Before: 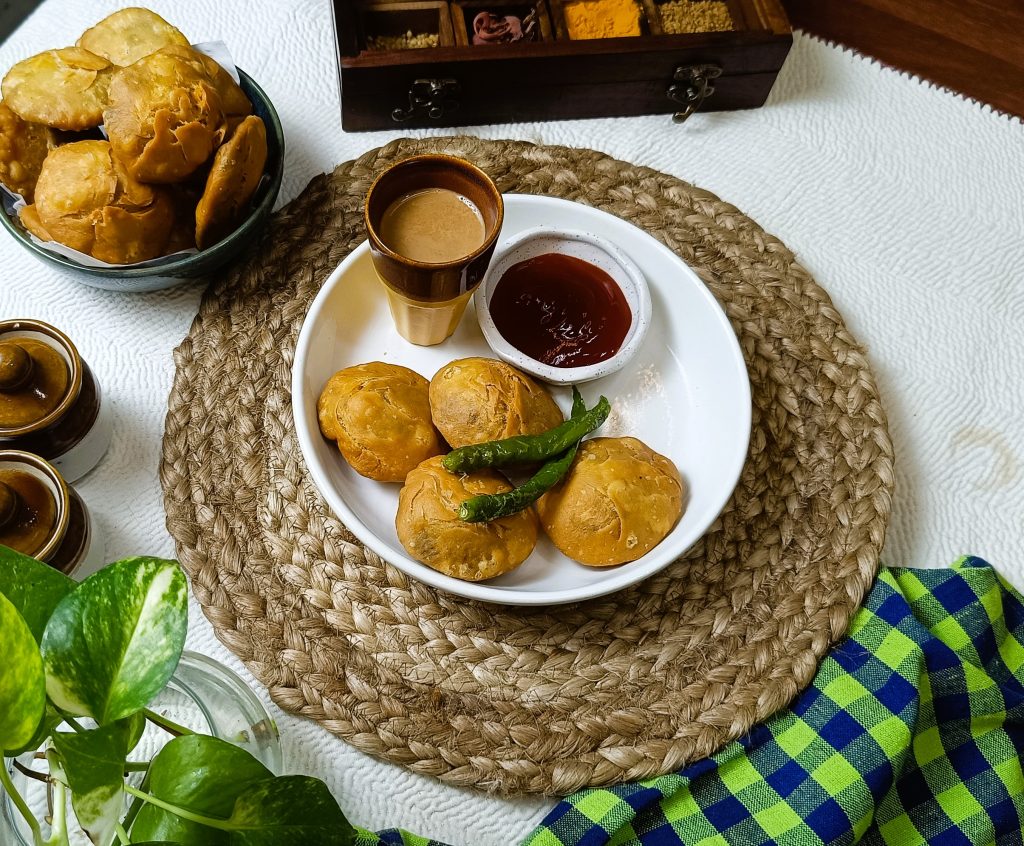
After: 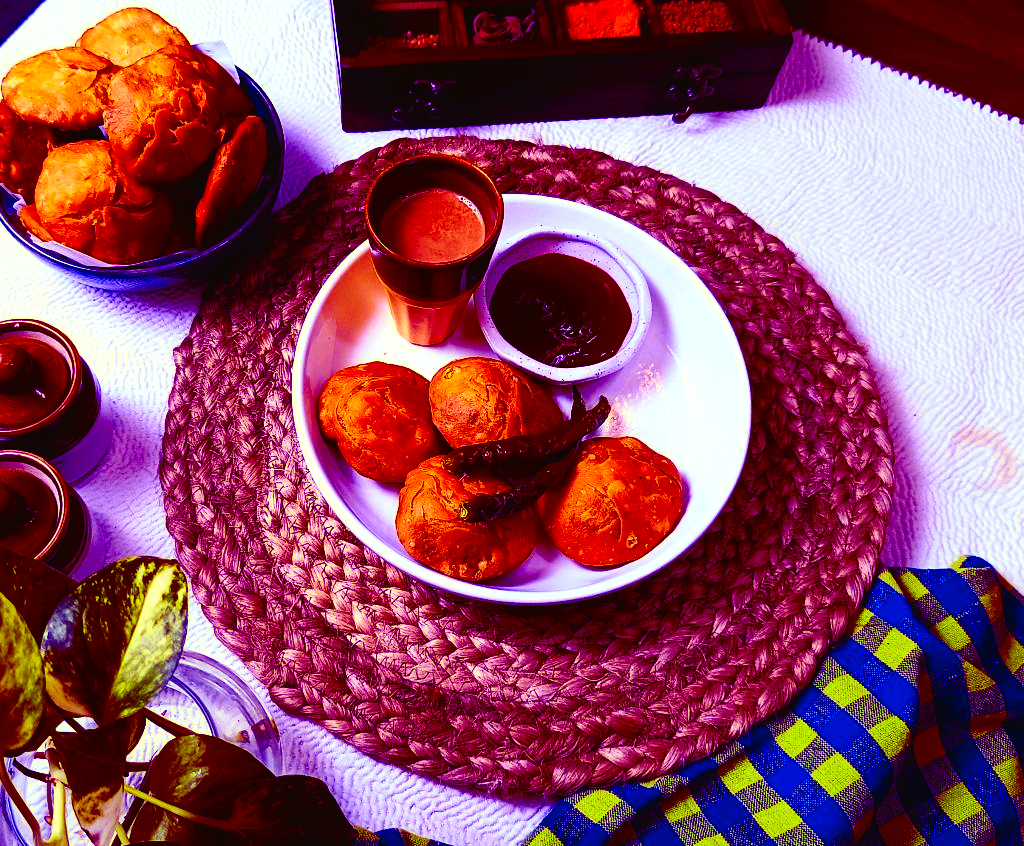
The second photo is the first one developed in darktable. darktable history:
tone equalizer: -8 EV -0.417 EV, -7 EV -0.389 EV, -6 EV -0.333 EV, -5 EV -0.222 EV, -3 EV 0.222 EV, -2 EV 0.333 EV, -1 EV 0.389 EV, +0 EV 0.417 EV, edges refinement/feathering 500, mask exposure compensation -1.57 EV, preserve details no
color balance: mode lift, gamma, gain (sRGB), lift [1, 1, 0.101, 1]
tone curve: curves: ch0 [(0, 0.021) (0.049, 0.044) (0.158, 0.113) (0.351, 0.331) (0.485, 0.505) (0.656, 0.696) (0.868, 0.887) (1, 0.969)]; ch1 [(0, 0) (0.322, 0.328) (0.434, 0.438) (0.473, 0.477) (0.502, 0.503) (0.522, 0.526) (0.564, 0.591) (0.602, 0.632) (0.677, 0.701) (0.859, 0.885) (1, 1)]; ch2 [(0, 0) (0.33, 0.301) (0.452, 0.434) (0.502, 0.505) (0.535, 0.554) (0.565, 0.598) (0.618, 0.629) (1, 1)], color space Lab, independent channels, preserve colors none
color contrast: green-magenta contrast 1.12, blue-yellow contrast 1.95, unbound 0
